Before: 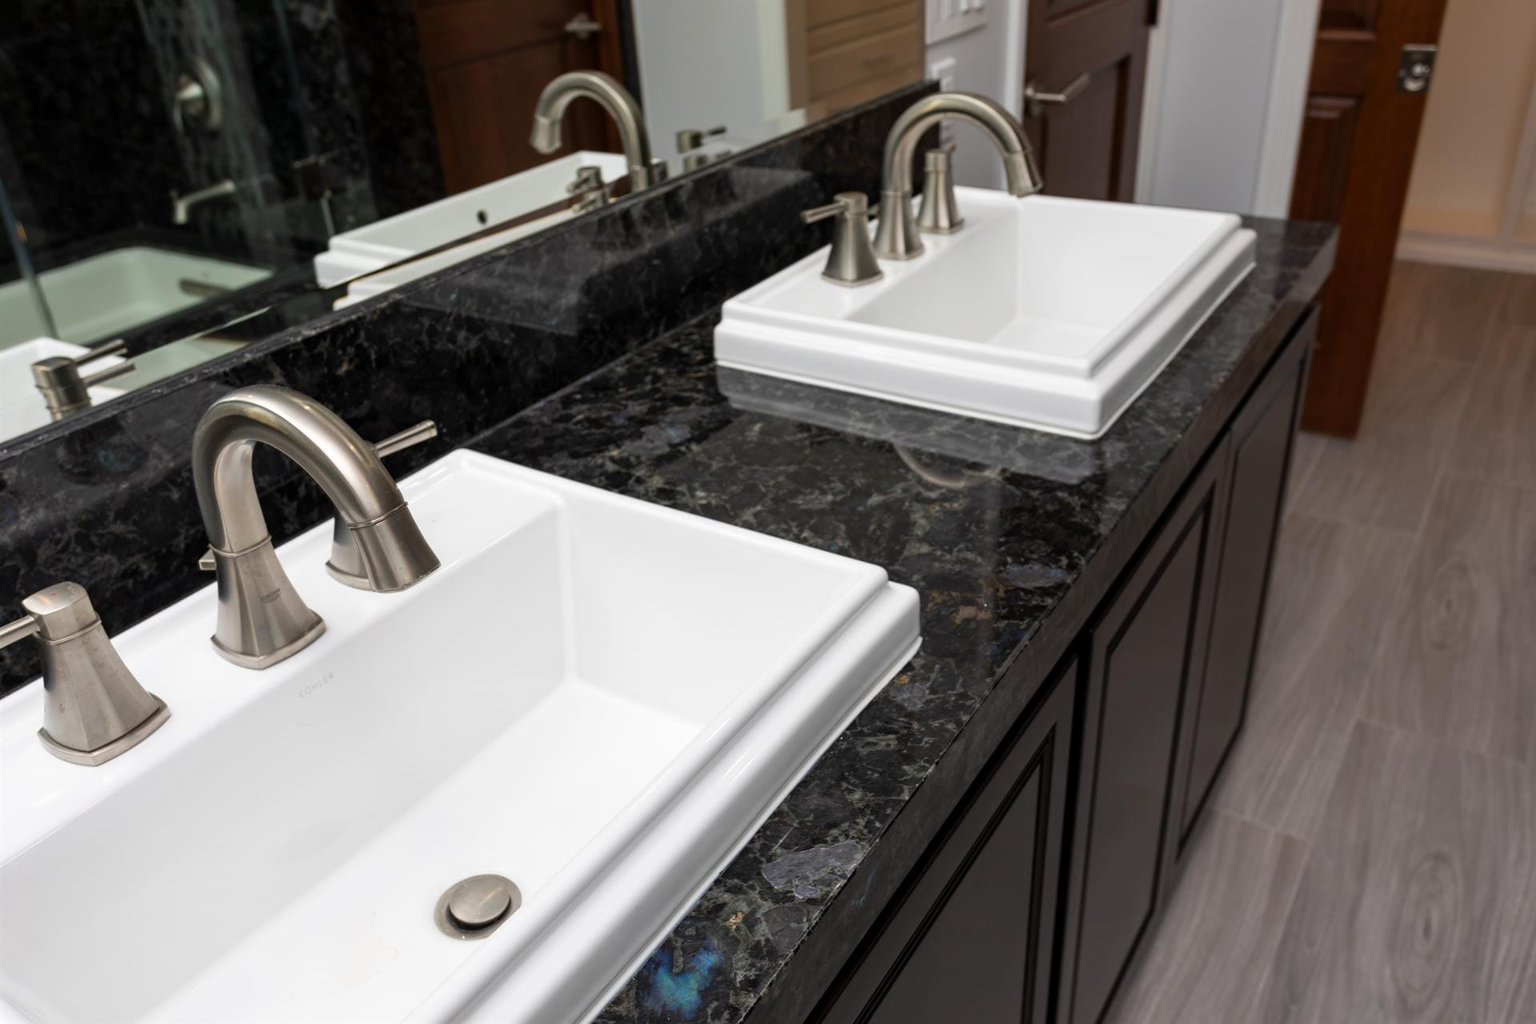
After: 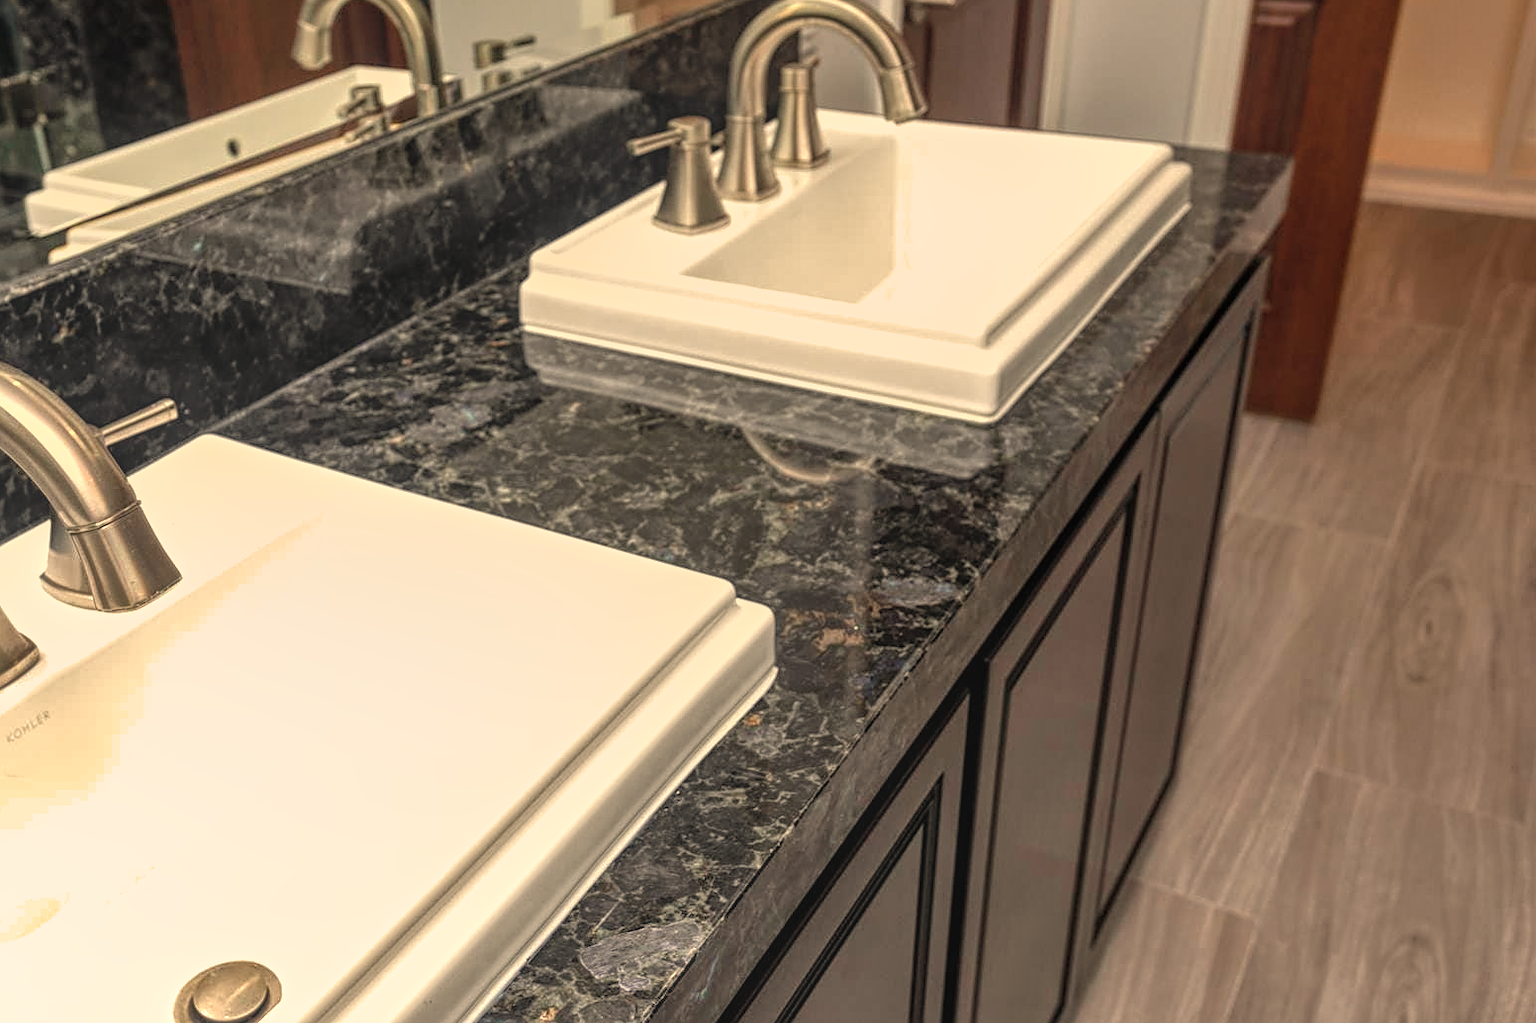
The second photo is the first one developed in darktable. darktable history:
crop: left 19.159%, top 9.58%, bottom 9.58%
shadows and highlights: low approximation 0.01, soften with gaussian
exposure: exposure 0.4 EV, compensate highlight preservation false
sharpen: on, module defaults
local contrast: highlights 66%, shadows 33%, detail 166%, midtone range 0.2
base curve: curves: ch0 [(0, 0) (0.472, 0.455) (1, 1)], preserve colors none
white balance: red 1.123, blue 0.83
